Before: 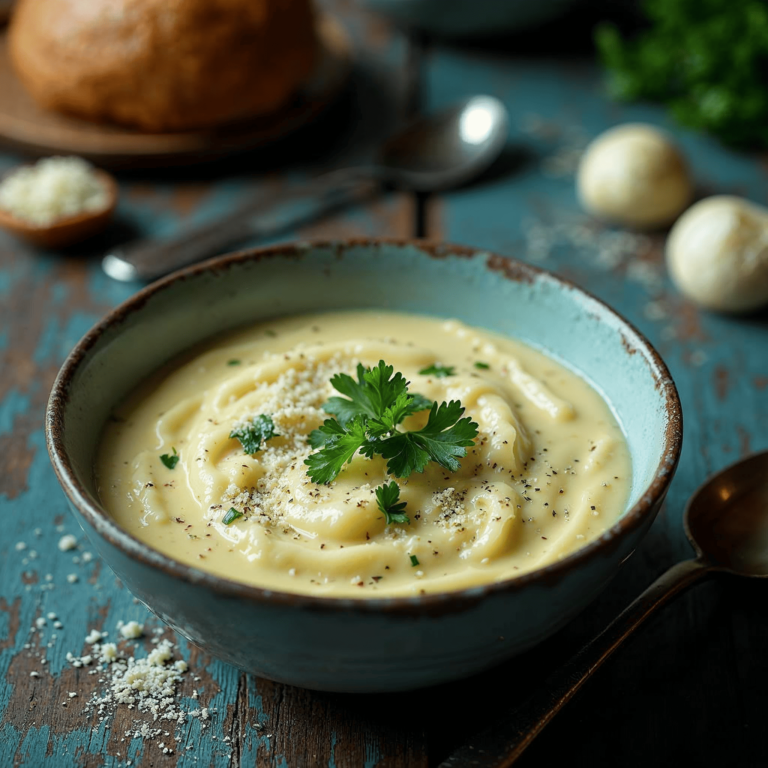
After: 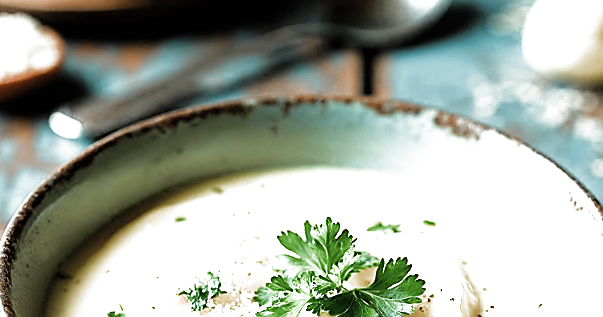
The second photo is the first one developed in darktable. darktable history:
exposure: black level correction 0, exposure 1.387 EV, compensate highlight preservation false
tone equalizer: -8 EV -0.45 EV, -7 EV -0.415 EV, -6 EV -0.319 EV, -5 EV -0.246 EV, -3 EV 0.242 EV, -2 EV 0.348 EV, -1 EV 0.373 EV, +0 EV 0.432 EV, mask exposure compensation -0.496 EV
filmic rgb: black relative exposure -8 EV, white relative exposure 2.45 EV, hardness 6.37, color science v4 (2020)
sharpen: radius 1.367, amount 1.267, threshold 0.811
crop: left 6.929%, top 18.72%, right 14.426%, bottom 39.876%
